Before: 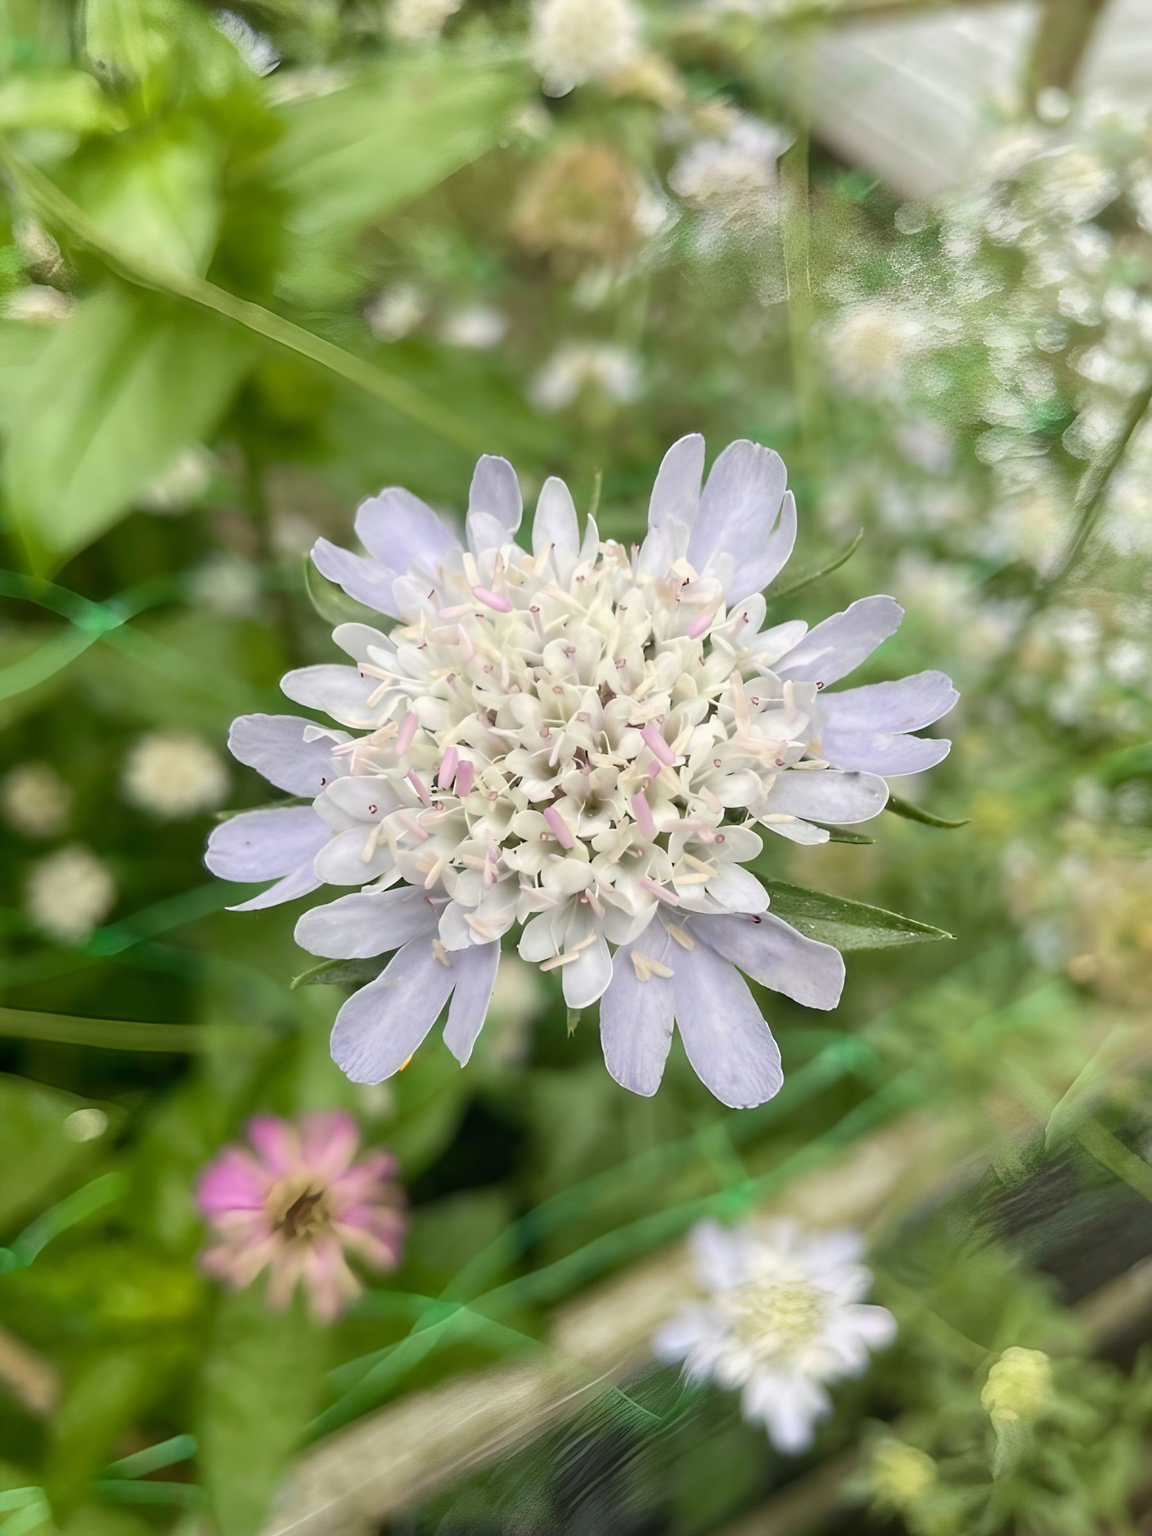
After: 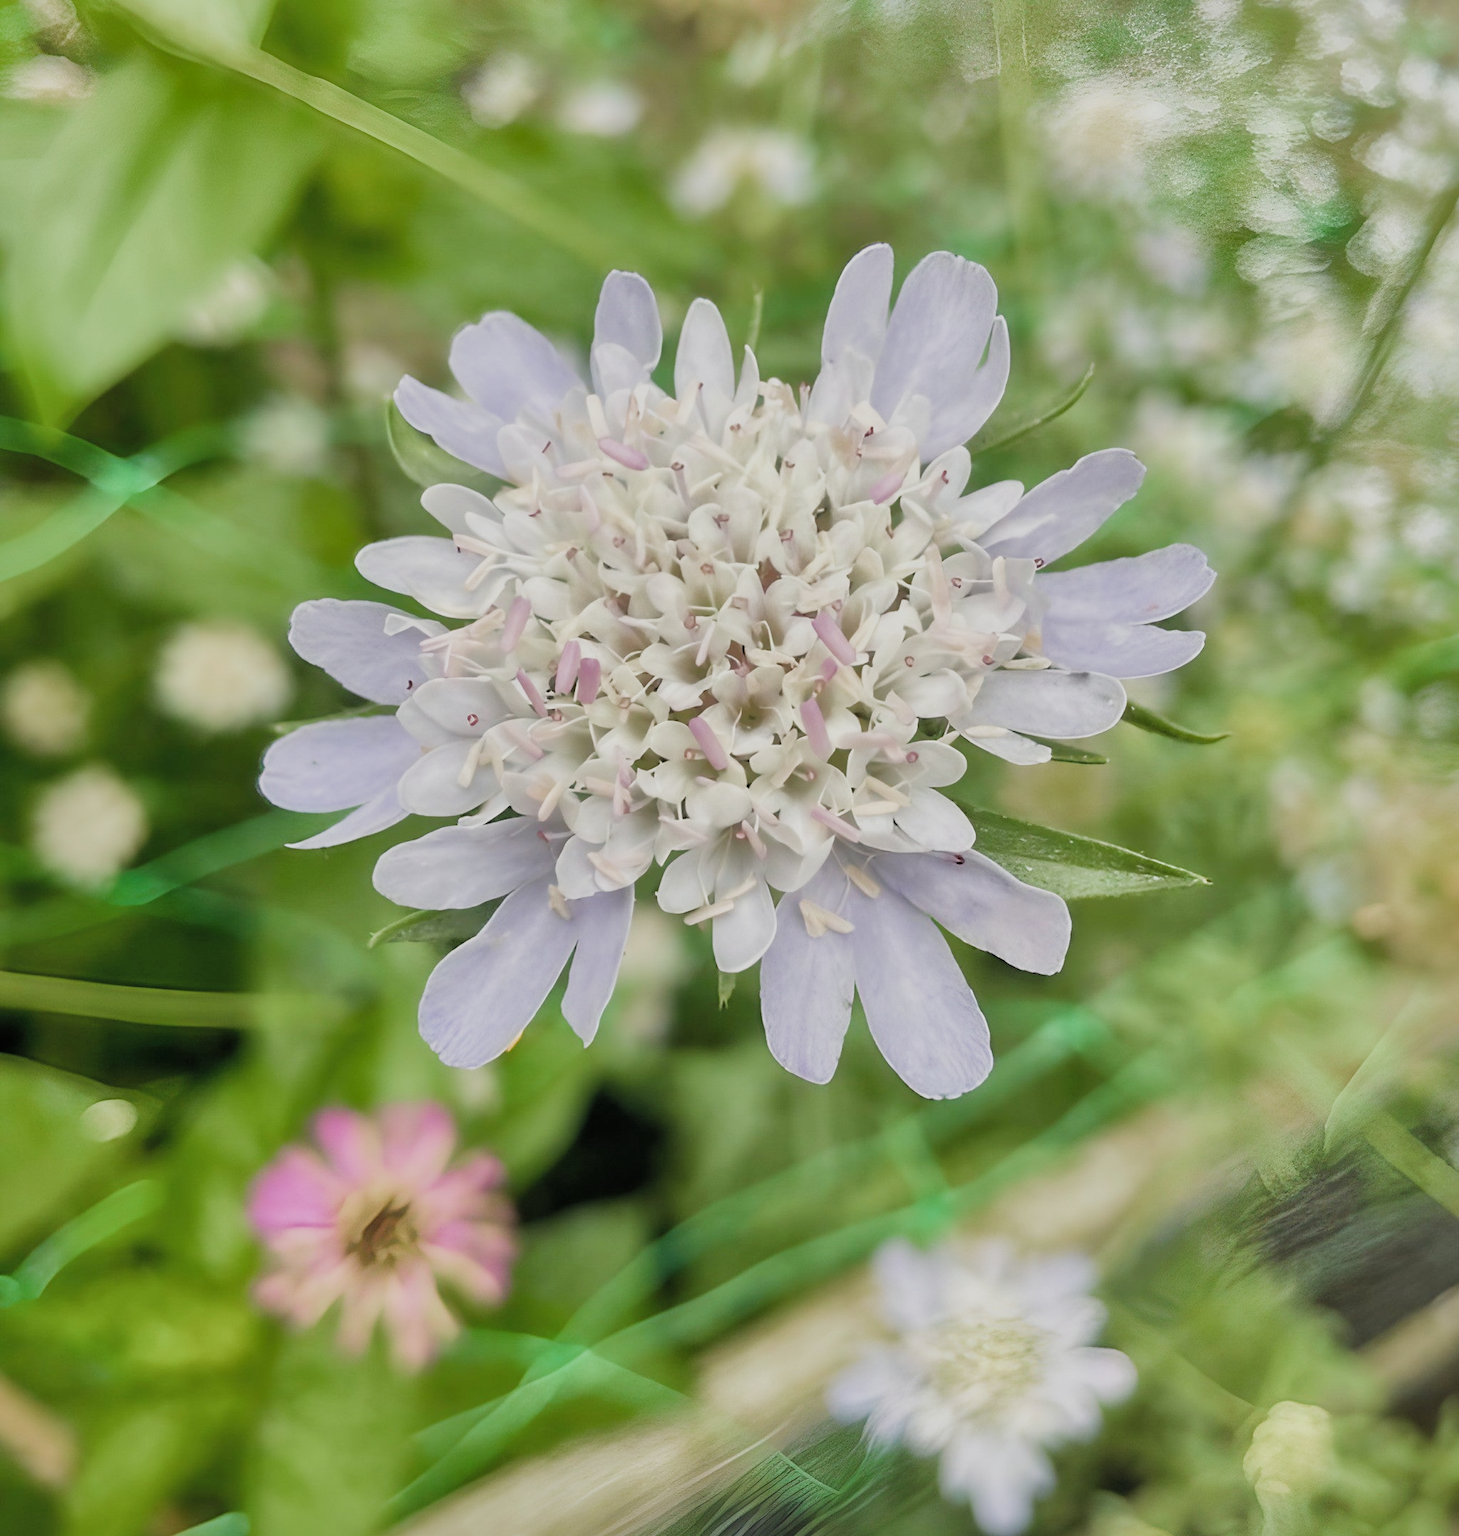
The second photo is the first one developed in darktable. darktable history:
crop and rotate: top 15.721%, bottom 5.363%
filmic rgb: black relative exposure -7.65 EV, white relative exposure 4.56 EV, hardness 3.61, add noise in highlights 0.001, color science v3 (2019), use custom middle-gray values true, contrast in highlights soft
exposure: black level correction 0, exposure 0.7 EV, compensate highlight preservation false
shadows and highlights: shadows 39.95, highlights -60.1
tone equalizer: edges refinement/feathering 500, mask exposure compensation -1.57 EV, preserve details no
